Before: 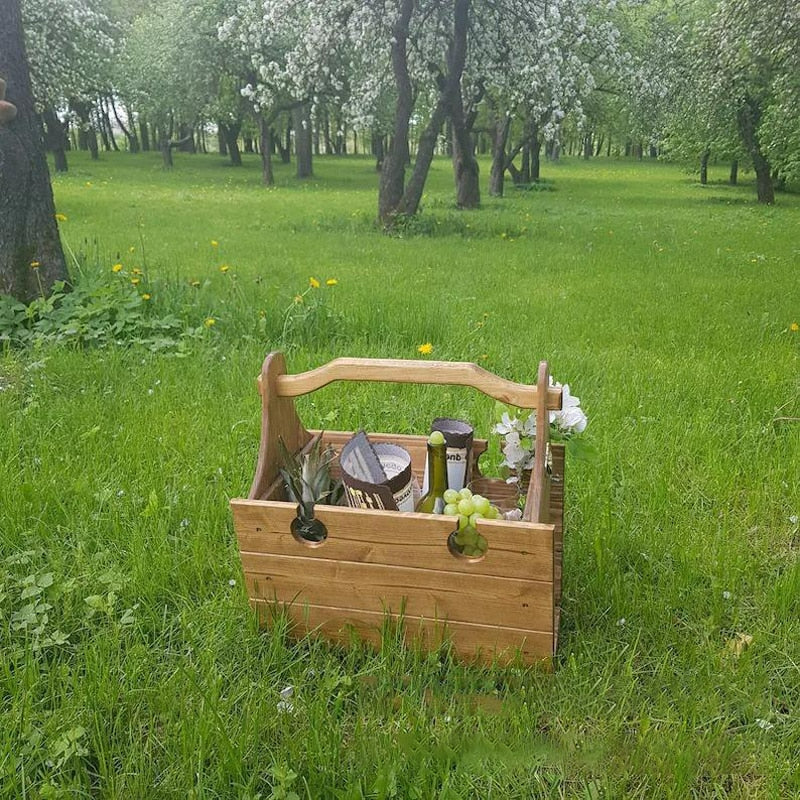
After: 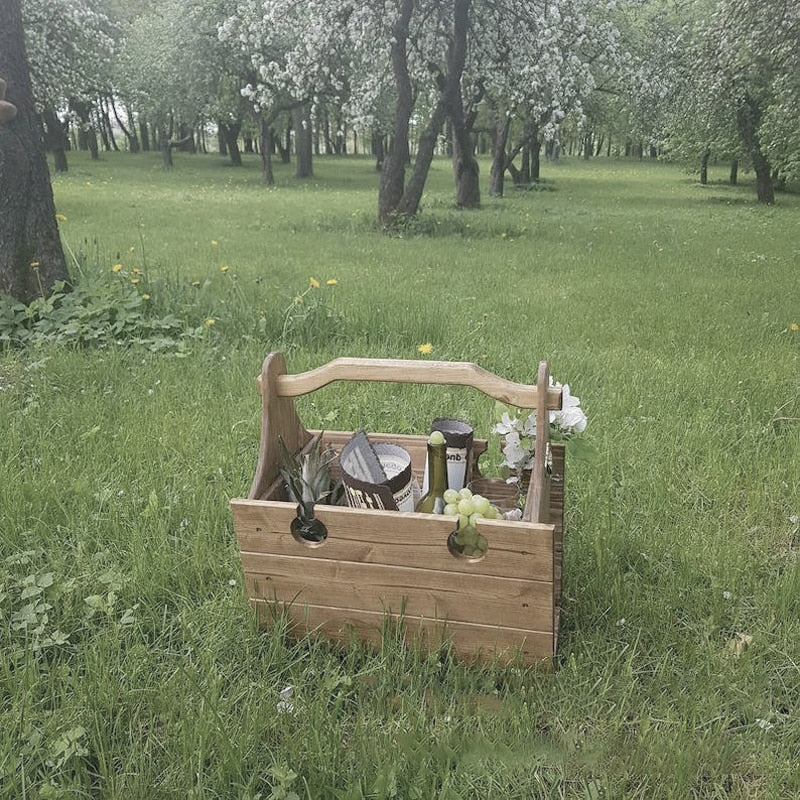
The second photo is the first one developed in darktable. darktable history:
tone curve: curves: ch0 [(0, 0.012) (0.056, 0.046) (0.218, 0.213) (0.606, 0.62) (0.82, 0.846) (1, 1)]; ch1 [(0, 0) (0.226, 0.261) (0.403, 0.437) (0.469, 0.472) (0.495, 0.499) (0.508, 0.503) (0.545, 0.555) (0.59, 0.598) (0.686, 0.728) (1, 1)]; ch2 [(0, 0) (0.269, 0.299) (0.459, 0.45) (0.498, 0.499) (0.523, 0.512) (0.568, 0.558) (0.634, 0.617) (0.698, 0.677) (0.806, 0.769) (1, 1)], preserve colors none
color correction: highlights b* 0.065, saturation 0.491
shadows and highlights: on, module defaults
